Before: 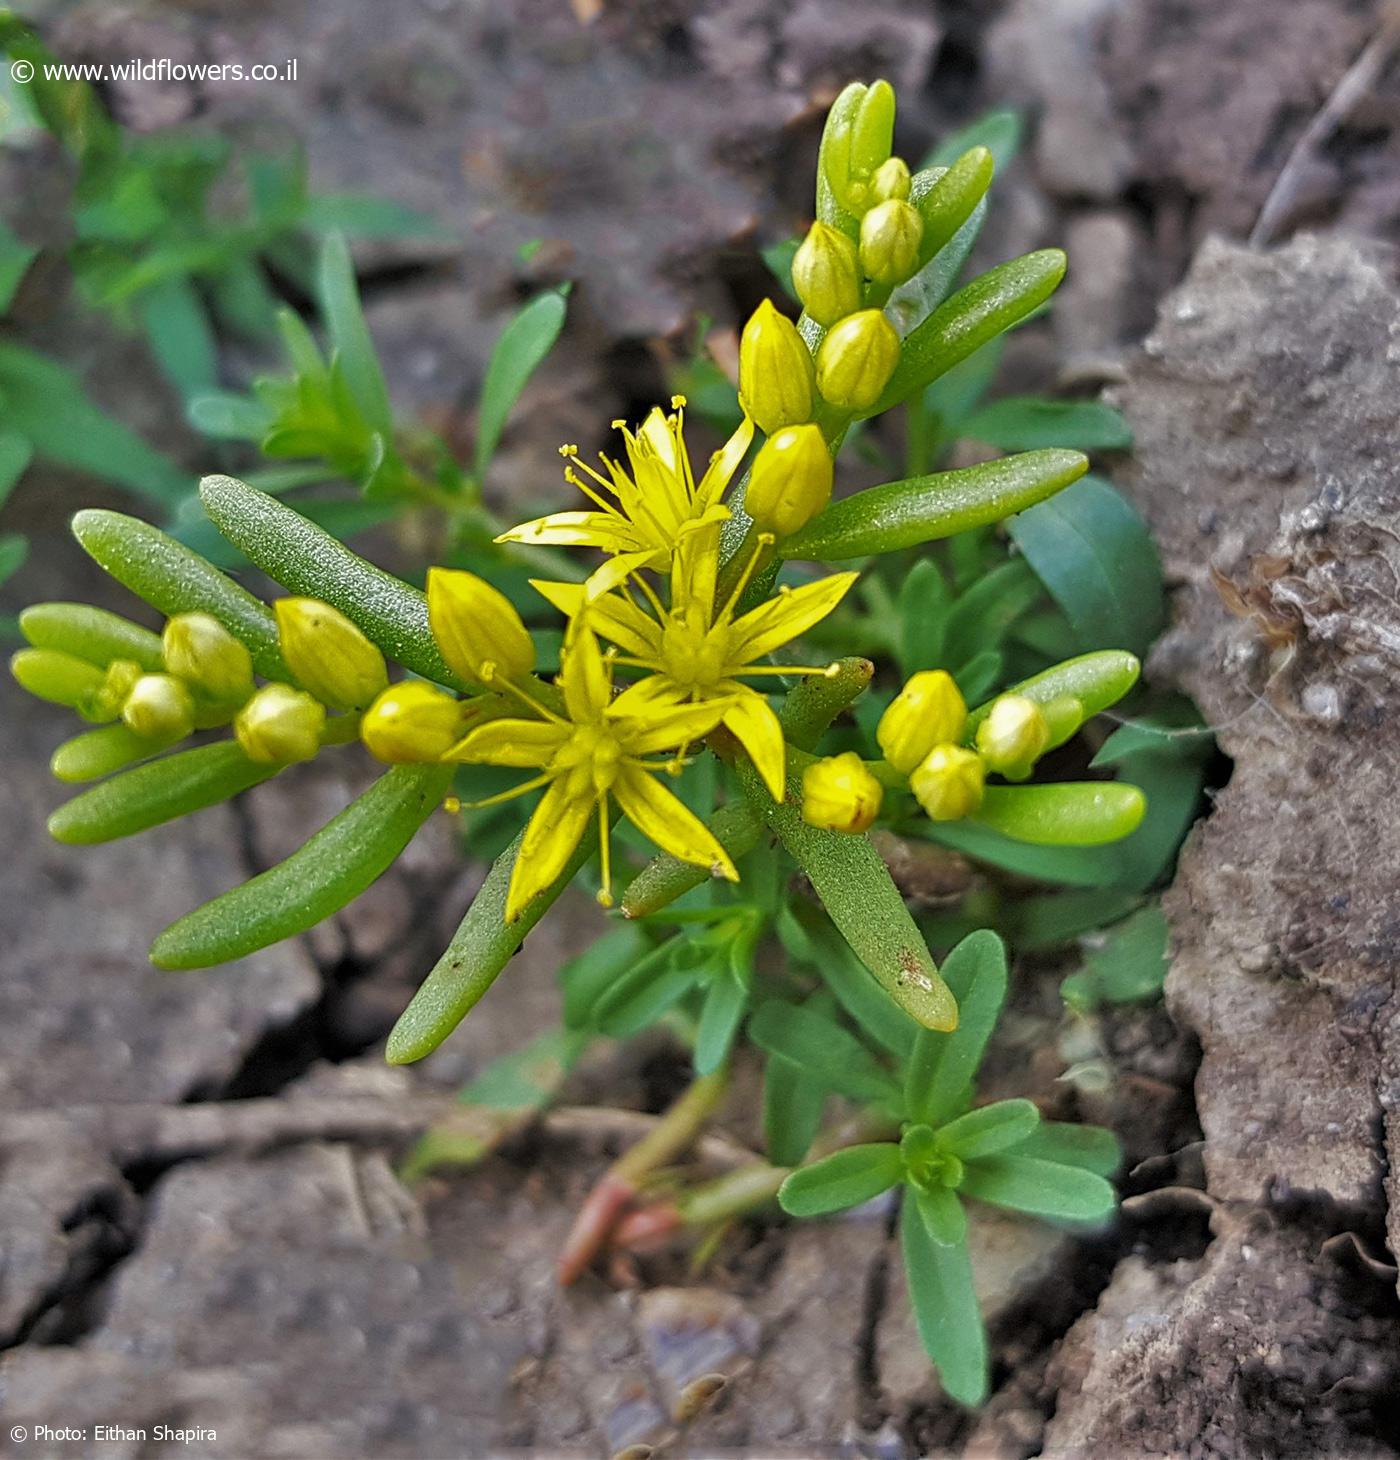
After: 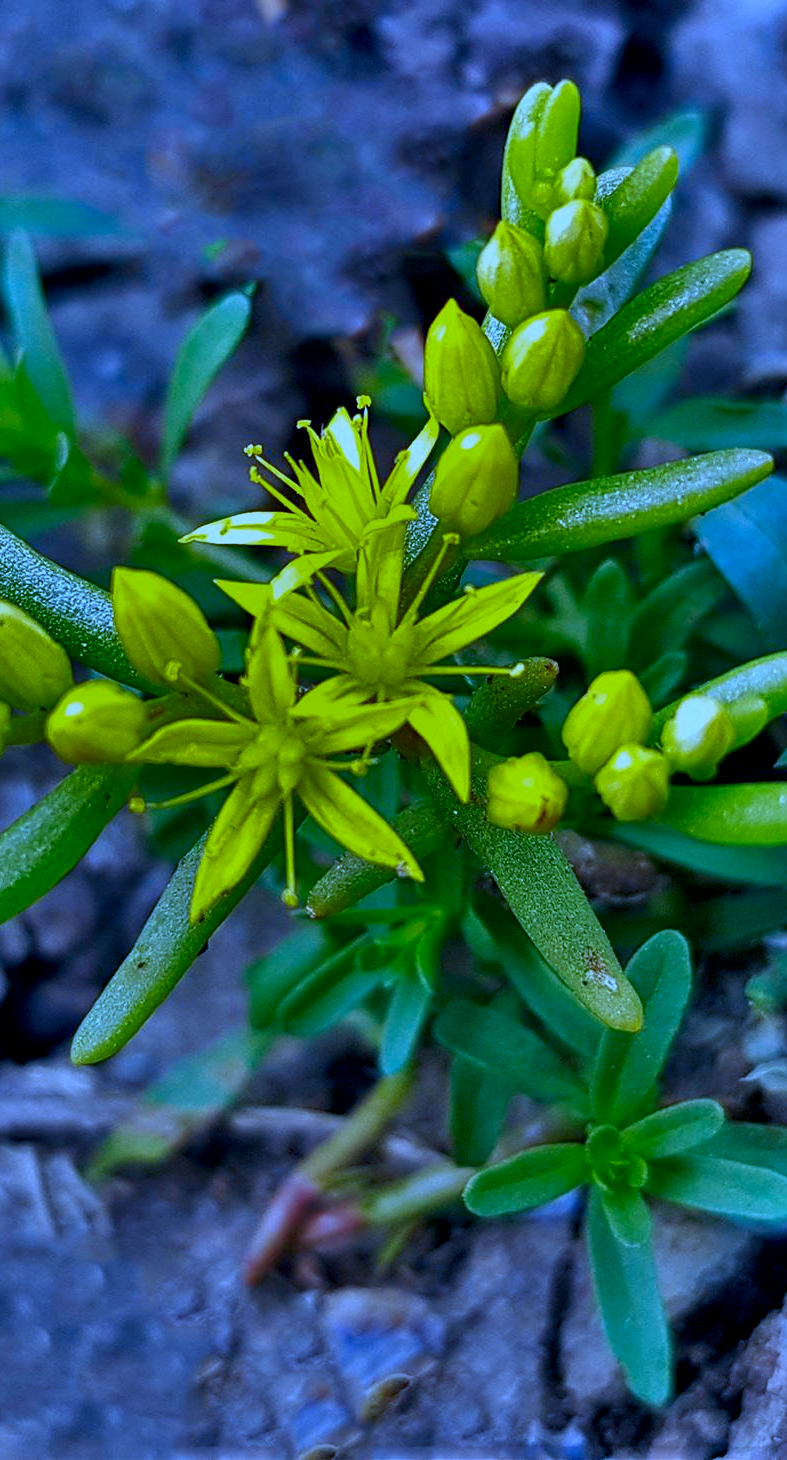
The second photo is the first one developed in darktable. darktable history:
exposure: black level correction 0.011, exposure -0.478 EV, compensate highlight preservation false
crop and rotate: left 22.516%, right 21.234%
white balance: red 0.766, blue 1.537
contrast brightness saturation: contrast 0.16, saturation 0.32
